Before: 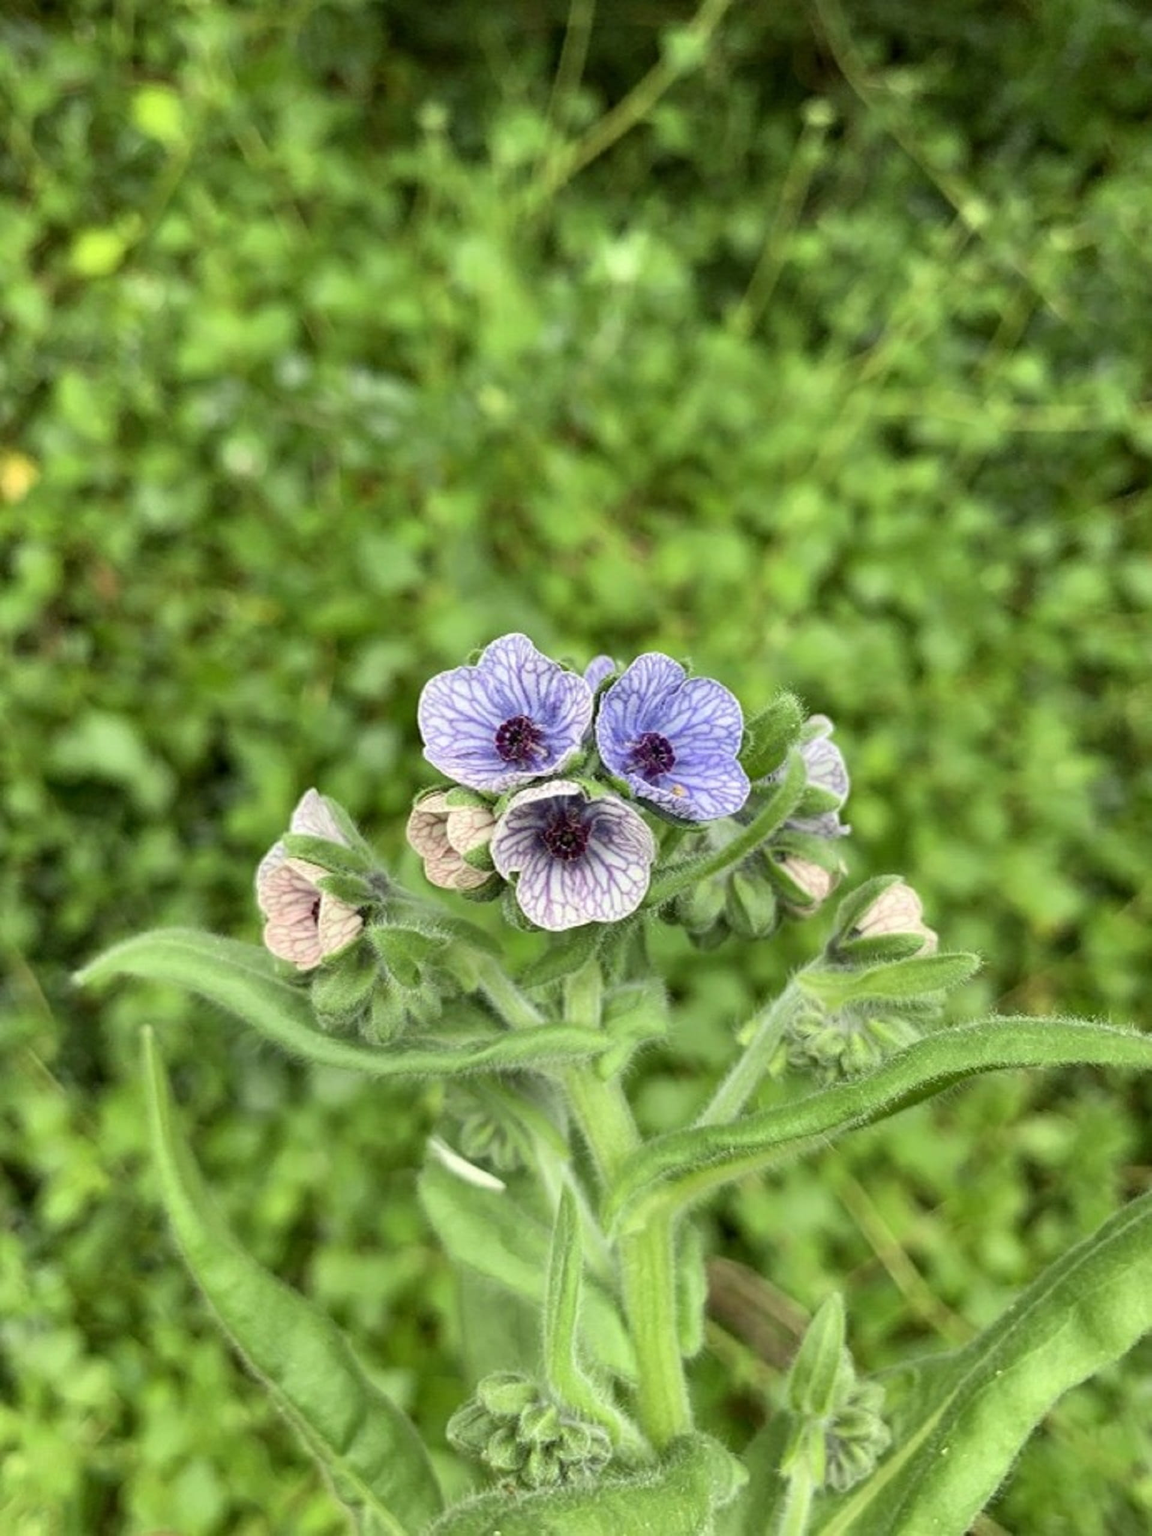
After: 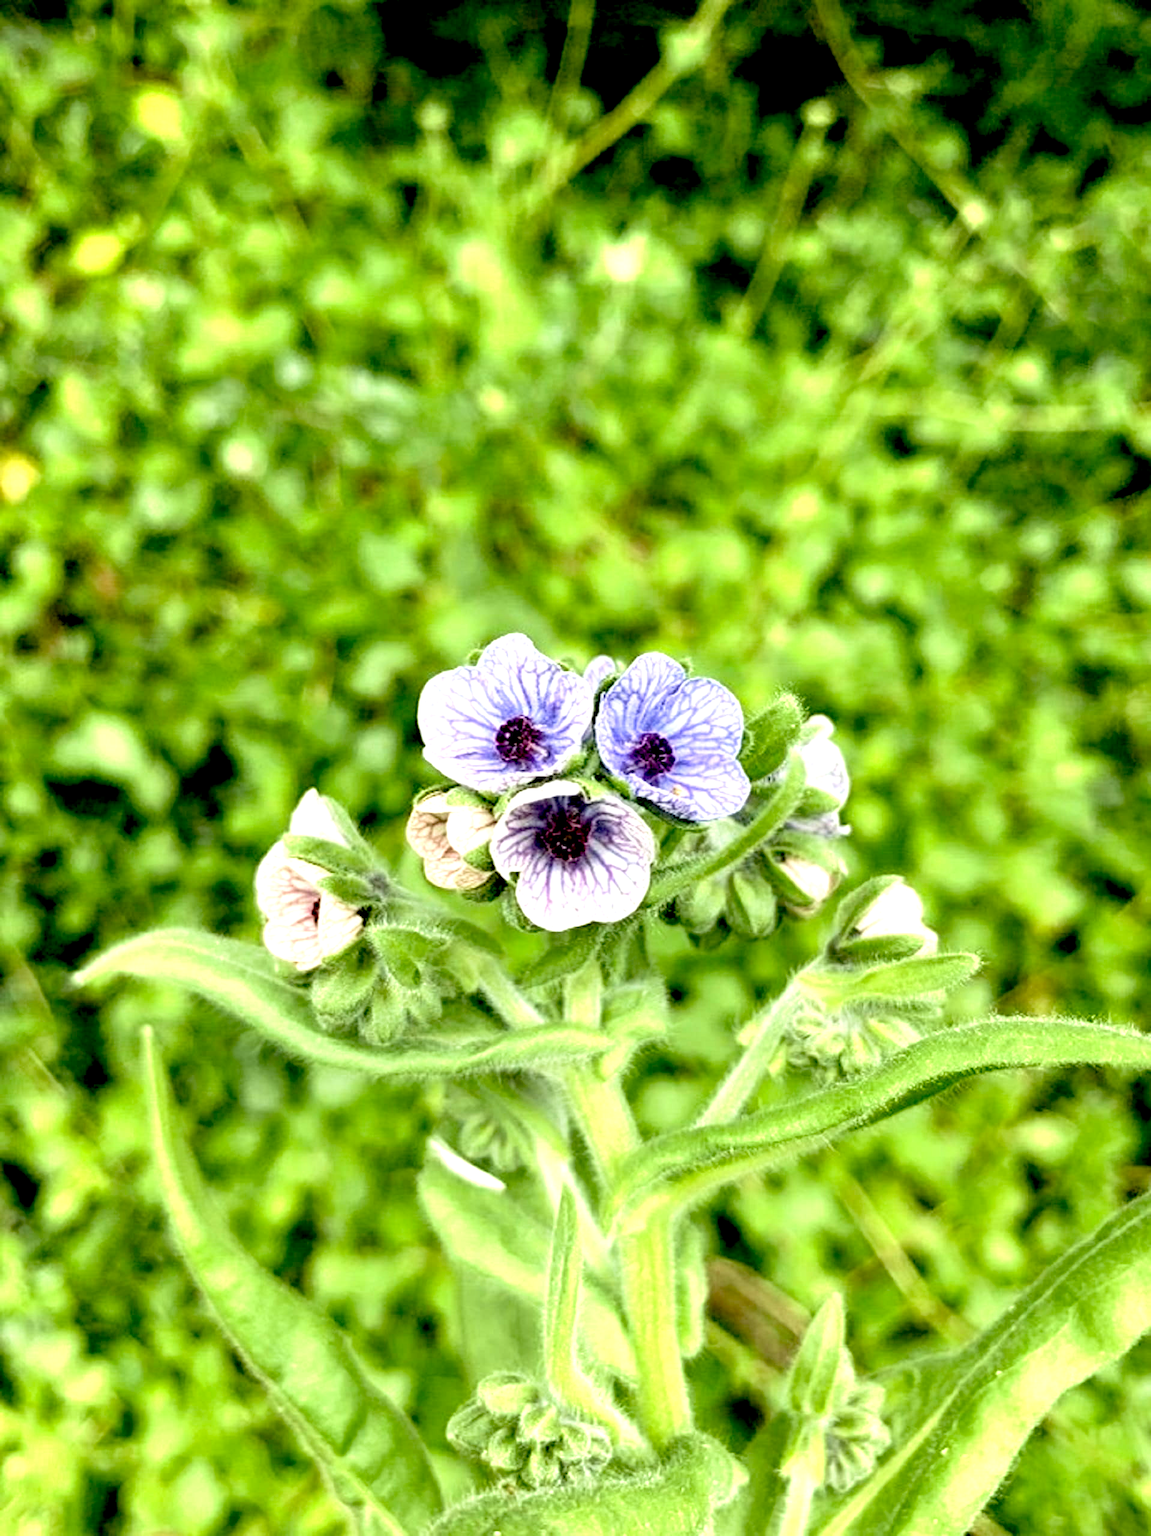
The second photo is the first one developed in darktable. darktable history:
exposure: black level correction 0.035, exposure 0.9 EV, compensate highlight preservation false
color balance: mode lift, gamma, gain (sRGB), lift [0.97, 1, 1, 1], gamma [1.03, 1, 1, 1]
velvia: on, module defaults
